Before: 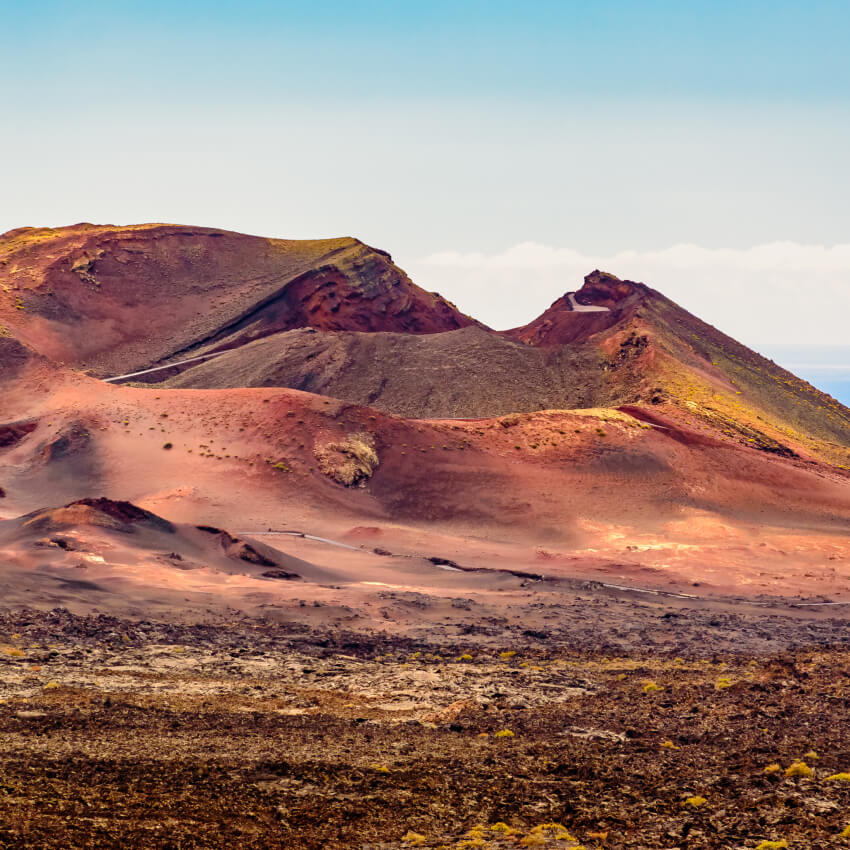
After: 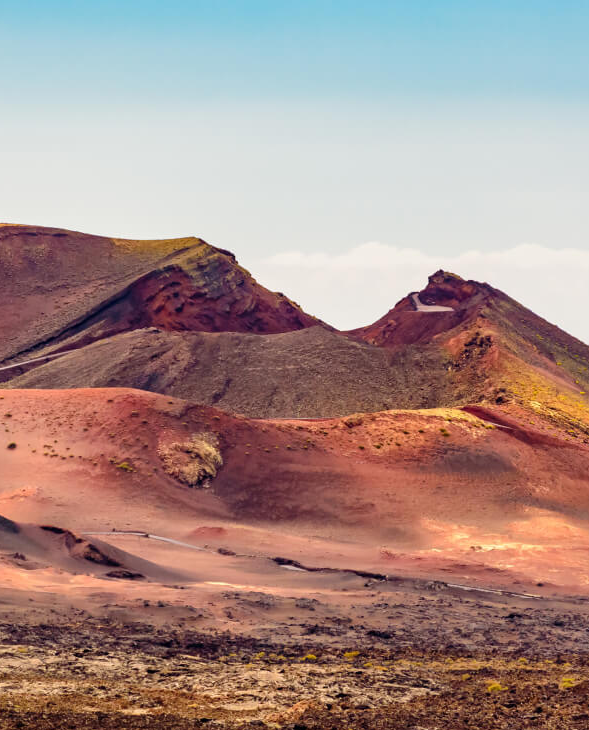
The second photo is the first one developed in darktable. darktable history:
crop: left 18.47%, right 12.133%, bottom 14.112%
